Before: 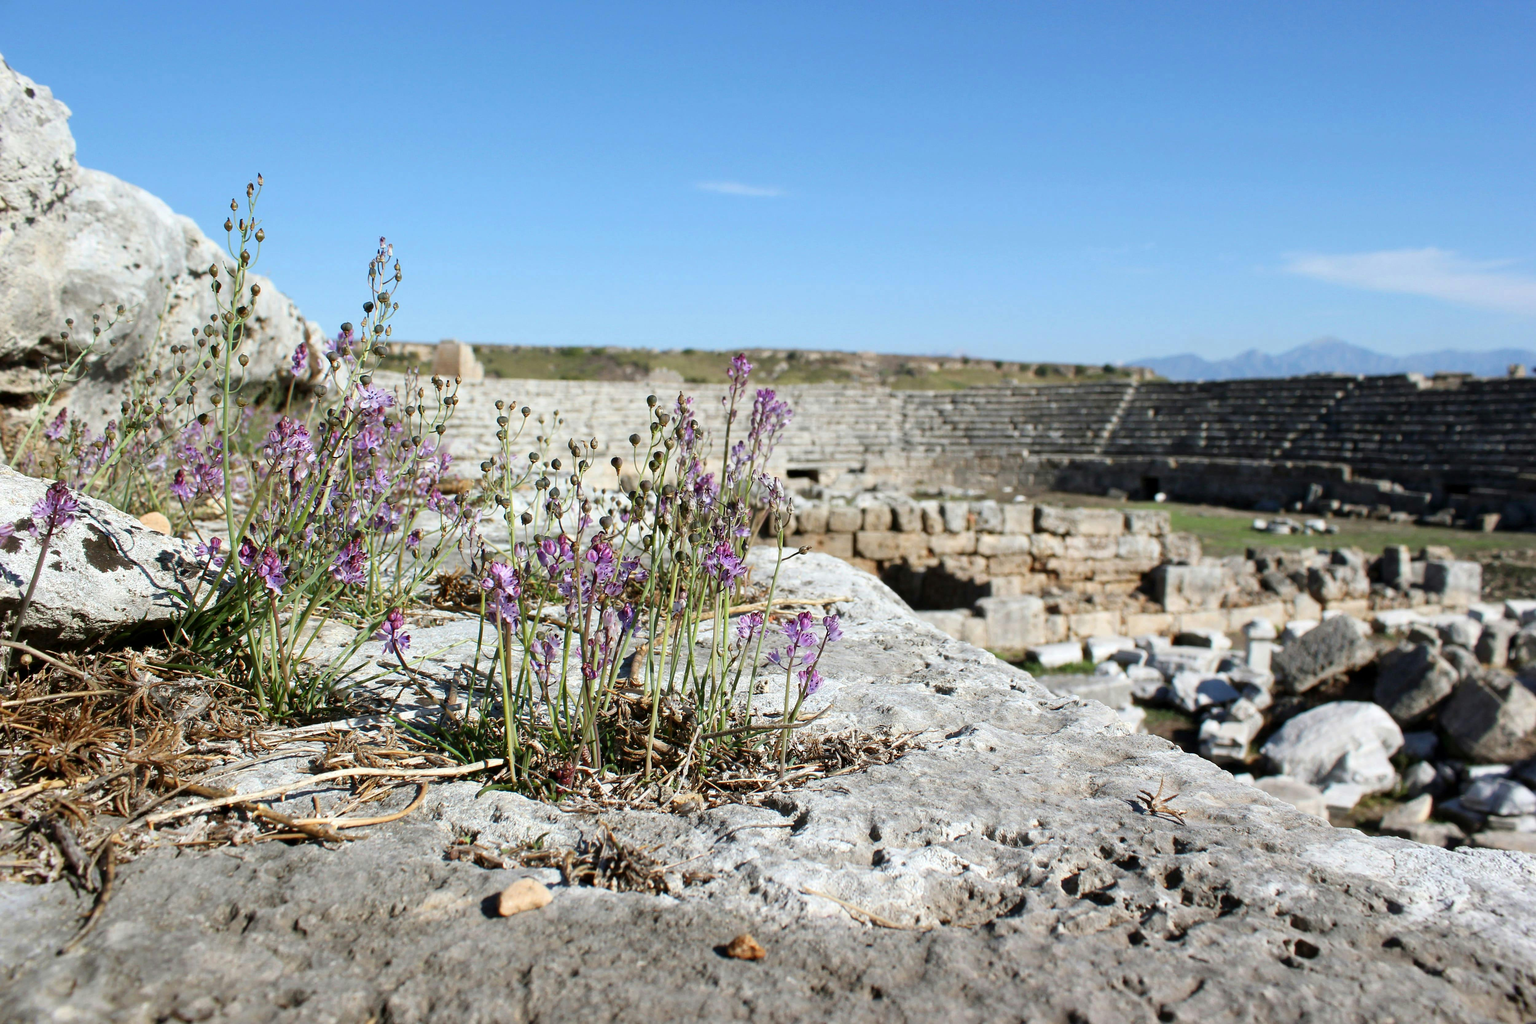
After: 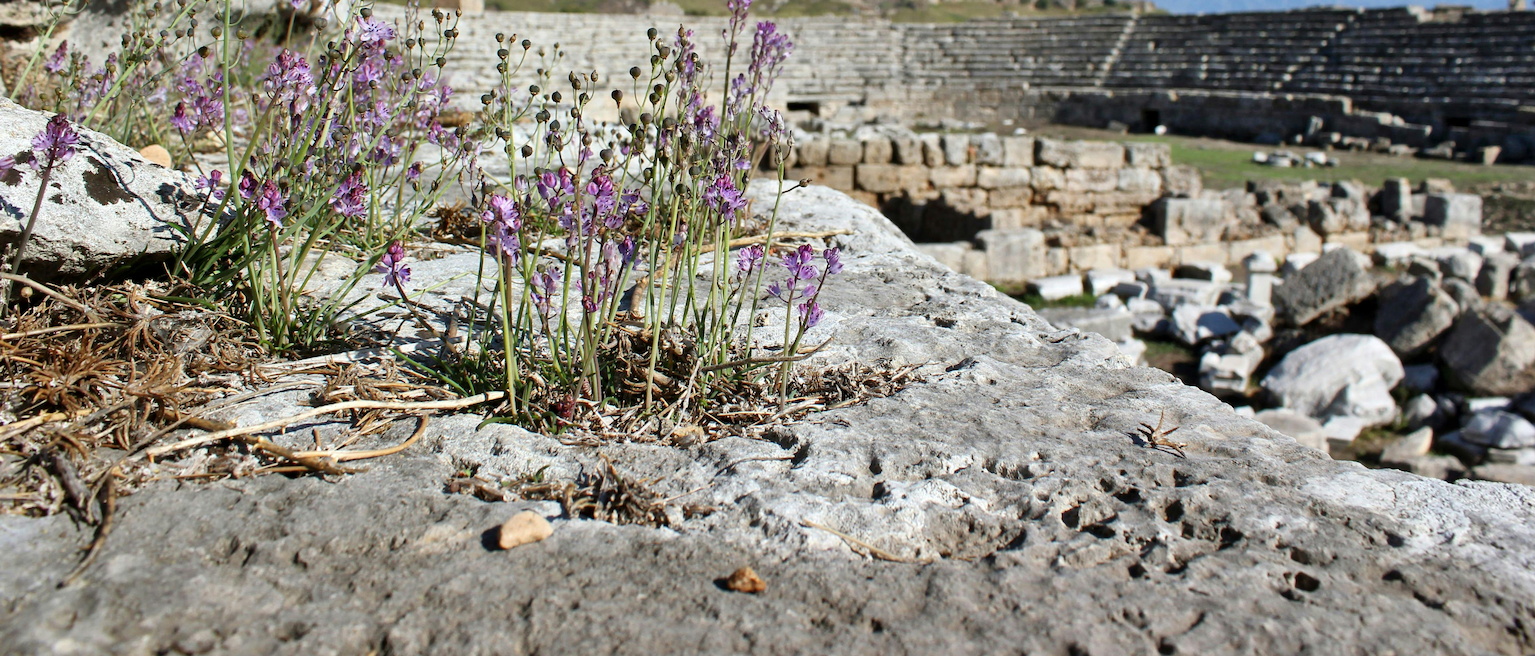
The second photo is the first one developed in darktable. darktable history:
shadows and highlights: shadows 52.69, soften with gaussian
crop and rotate: top 35.917%
